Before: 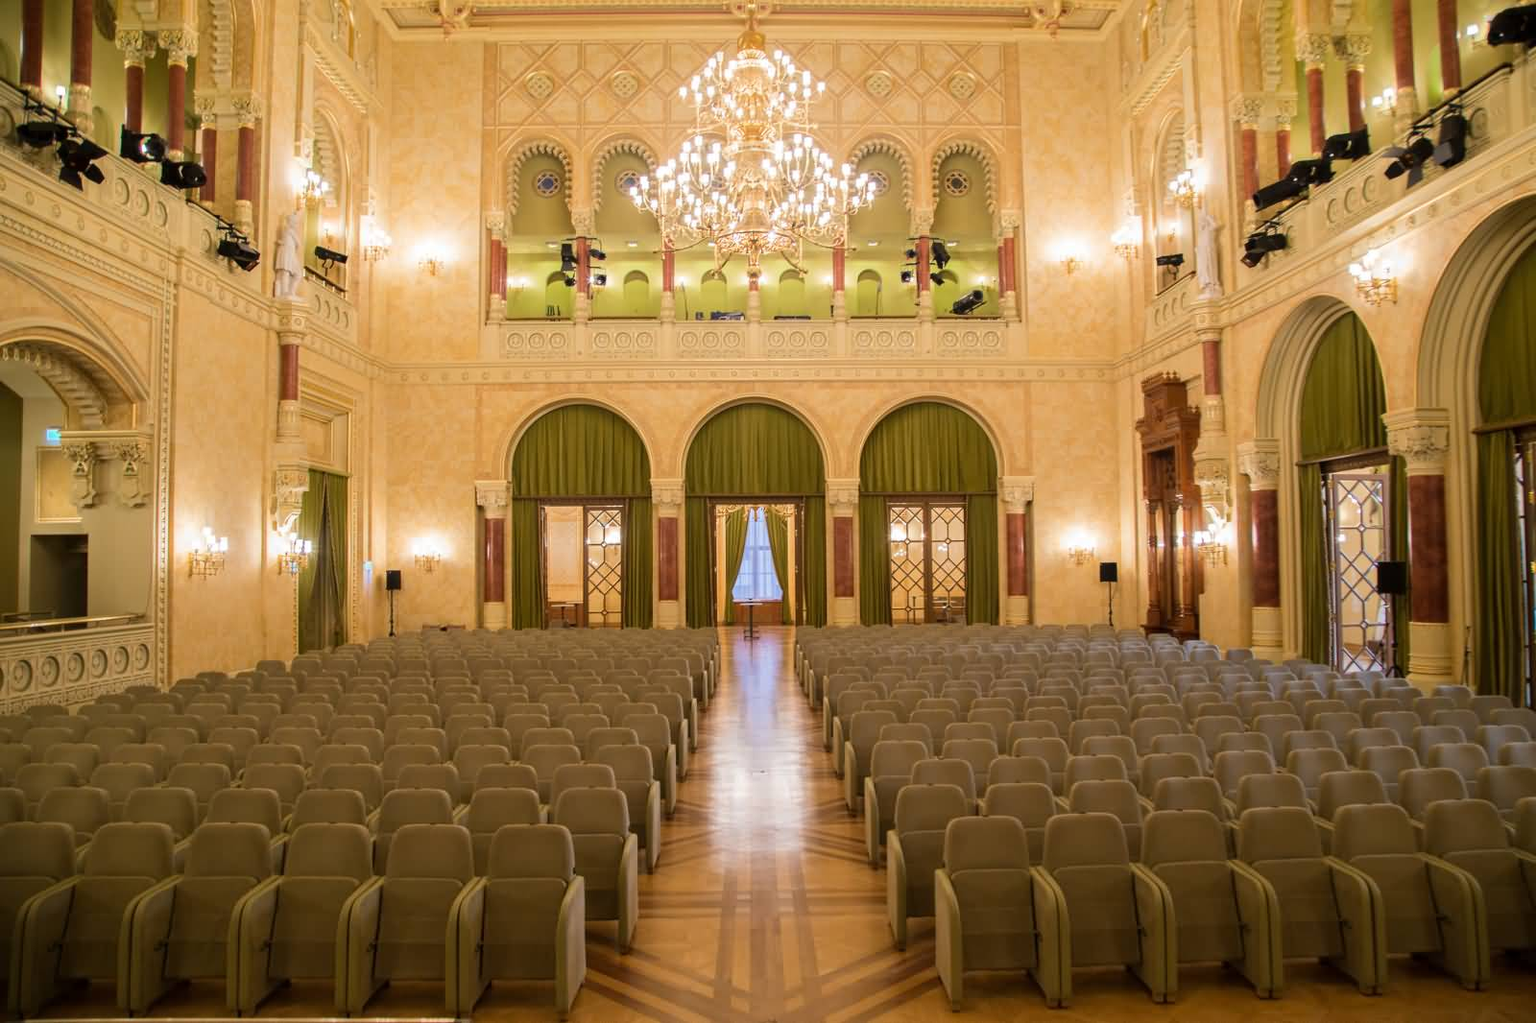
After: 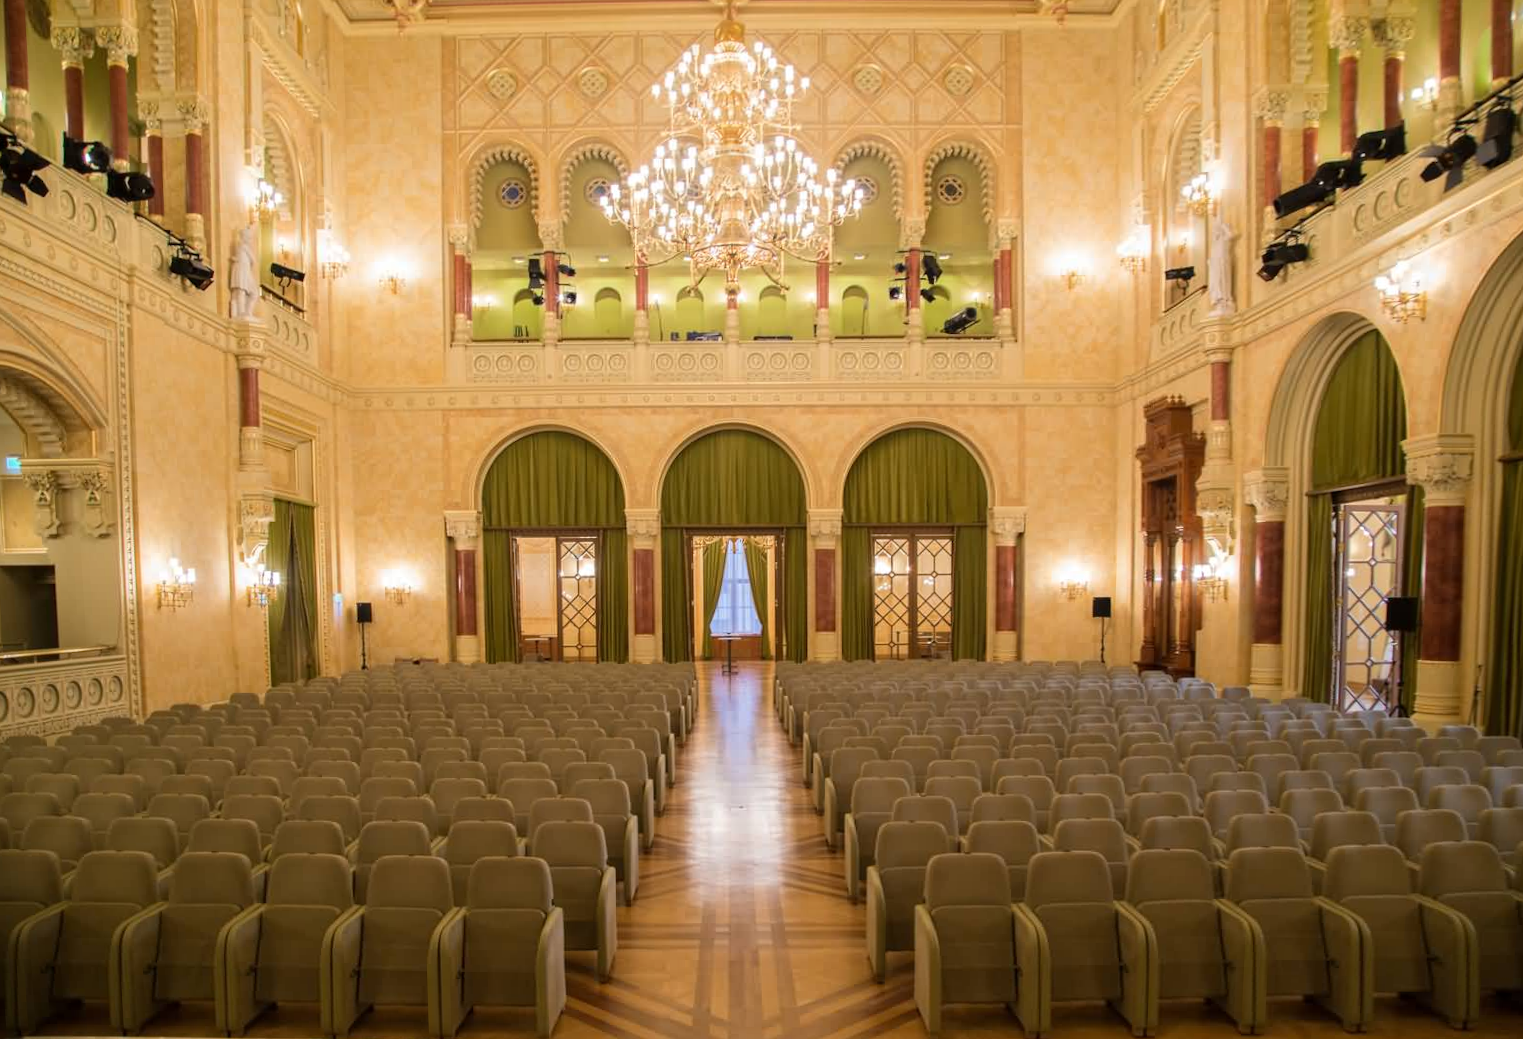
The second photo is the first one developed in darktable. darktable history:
rotate and perspective: rotation 0.074°, lens shift (vertical) 0.096, lens shift (horizontal) -0.041, crop left 0.043, crop right 0.952, crop top 0.024, crop bottom 0.979
tone equalizer: on, module defaults
